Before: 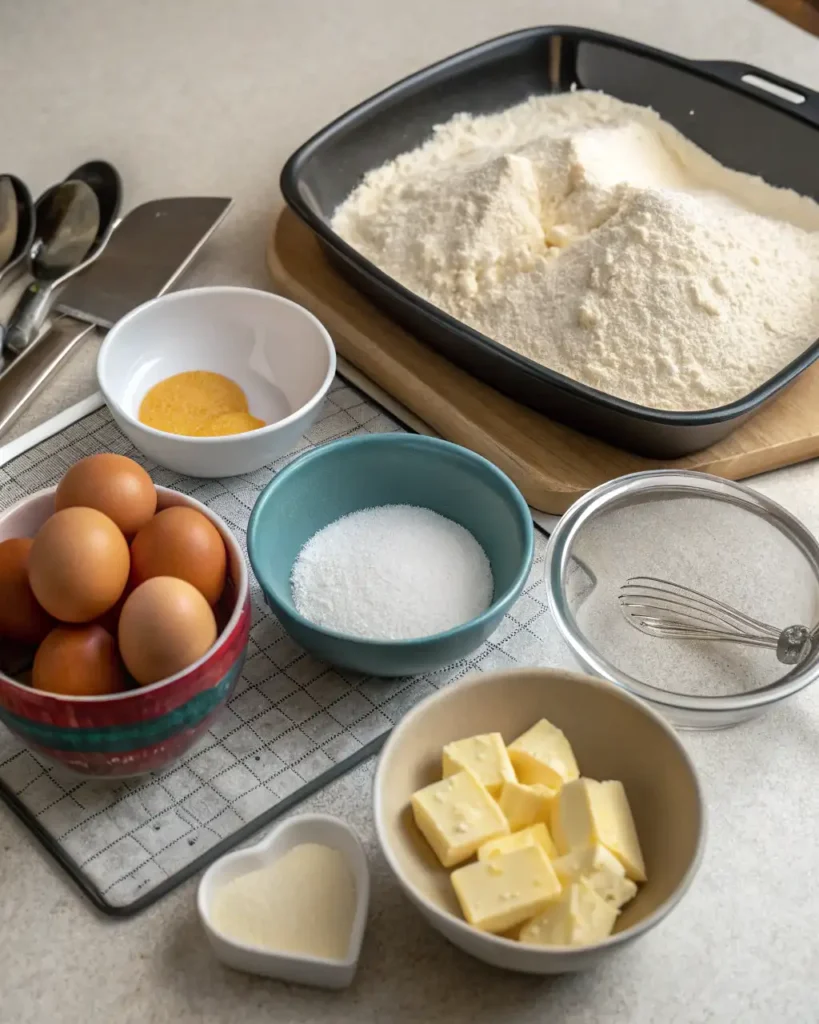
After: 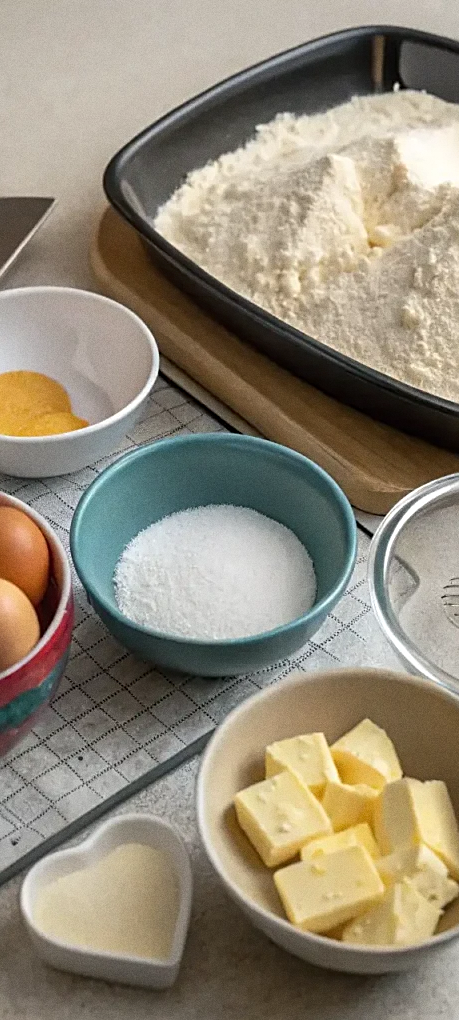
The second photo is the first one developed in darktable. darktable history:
sharpen: on, module defaults
grain: coarseness 7.08 ISO, strength 21.67%, mid-tones bias 59.58%
crop: left 21.674%, right 22.086%
